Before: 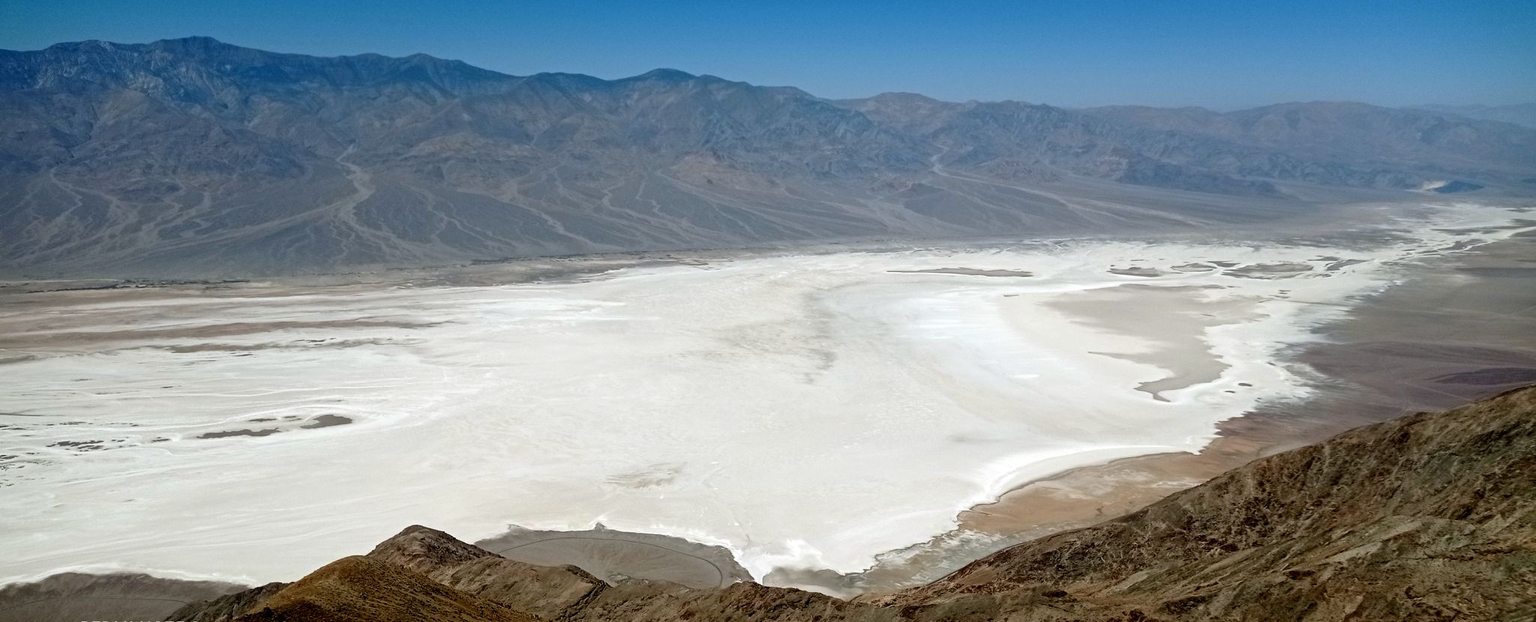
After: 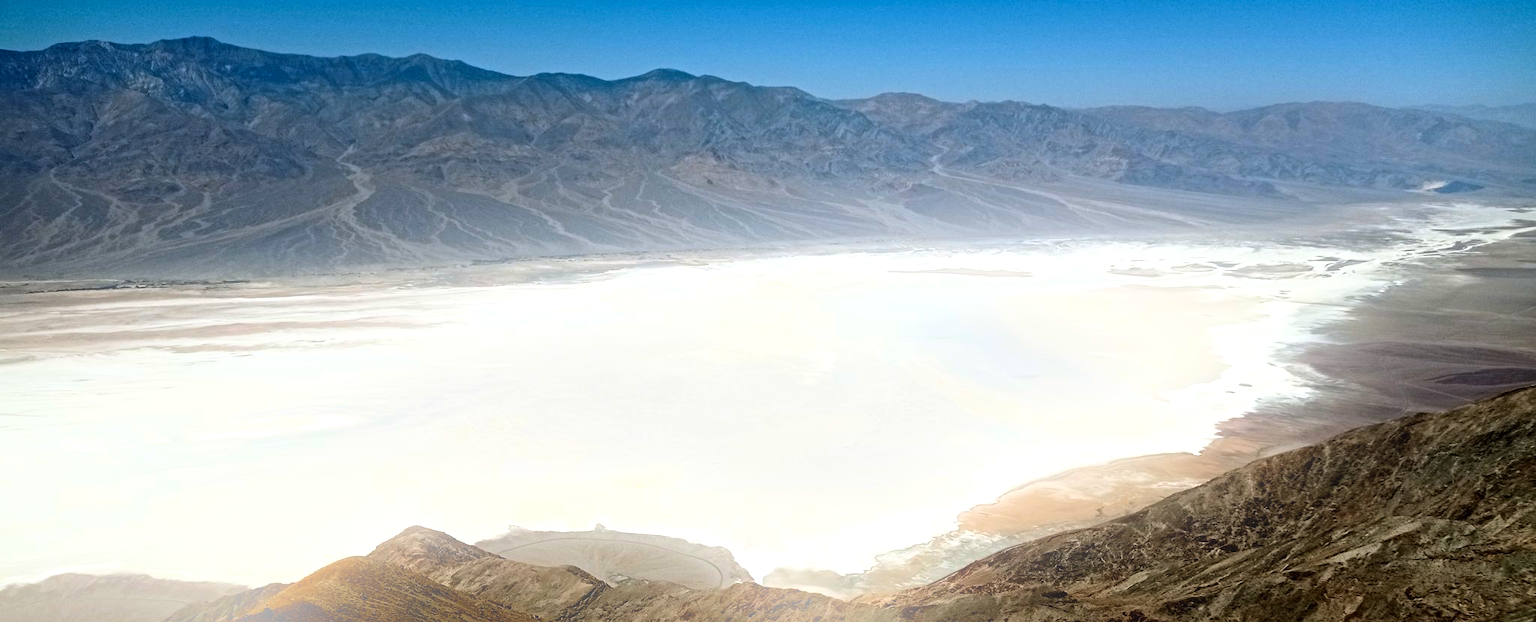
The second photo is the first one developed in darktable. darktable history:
haze removal: compatibility mode true, adaptive false
bloom: on, module defaults
tone equalizer: -8 EV -0.75 EV, -7 EV -0.7 EV, -6 EV -0.6 EV, -5 EV -0.4 EV, -3 EV 0.4 EV, -2 EV 0.6 EV, -1 EV 0.7 EV, +0 EV 0.75 EV, edges refinement/feathering 500, mask exposure compensation -1.57 EV, preserve details no
